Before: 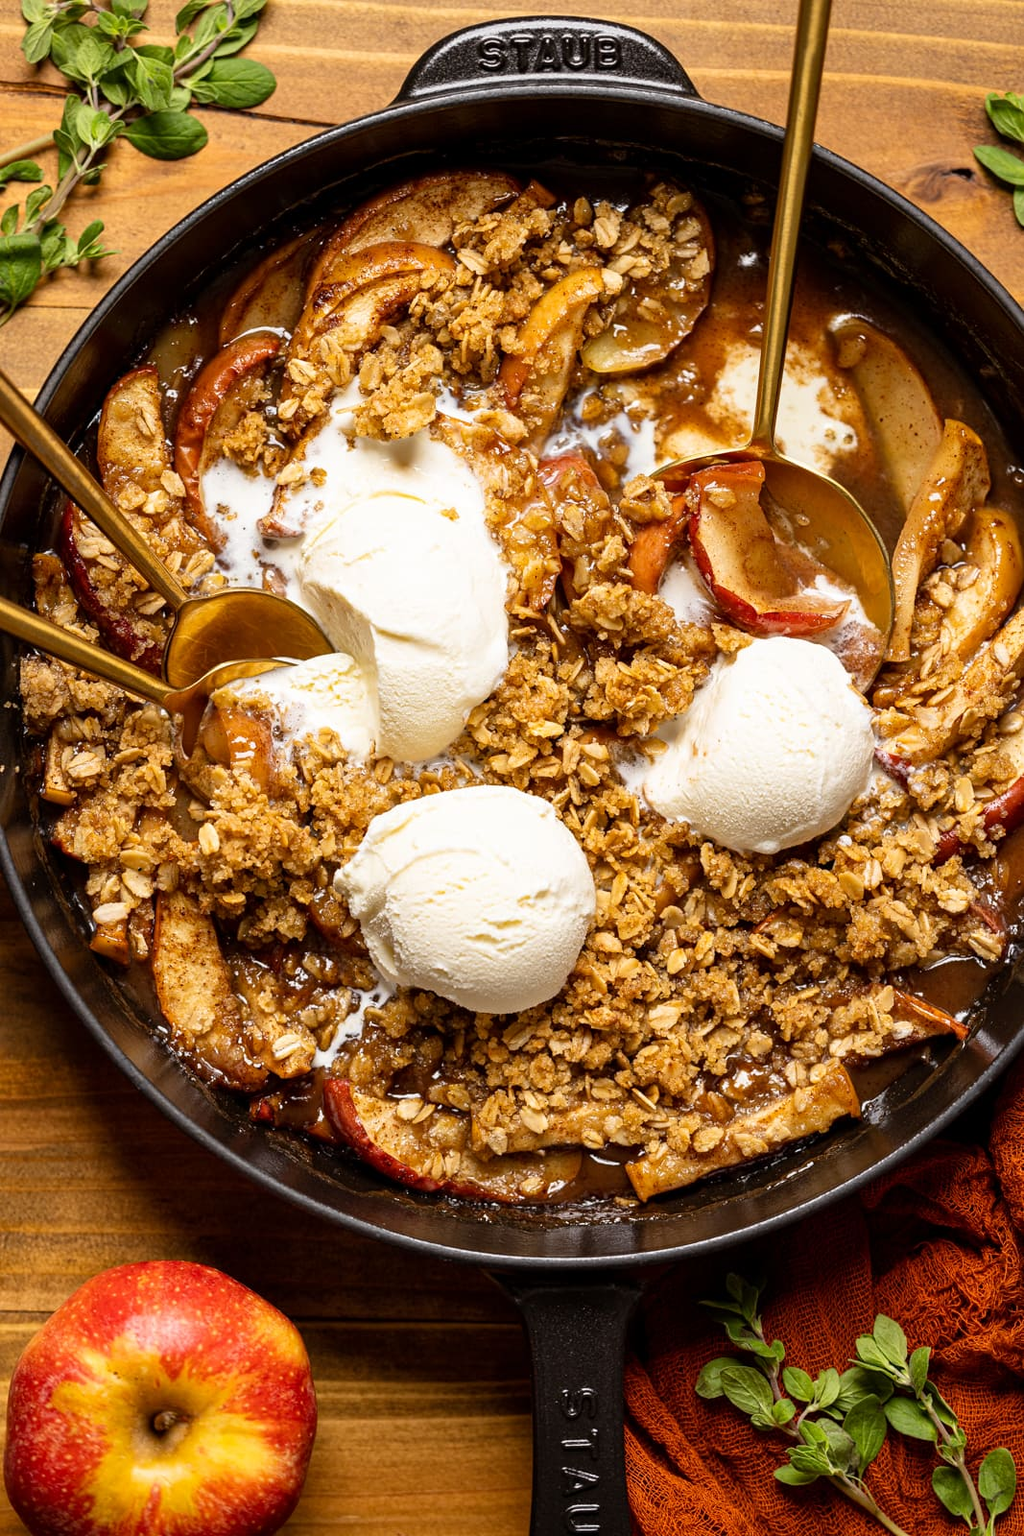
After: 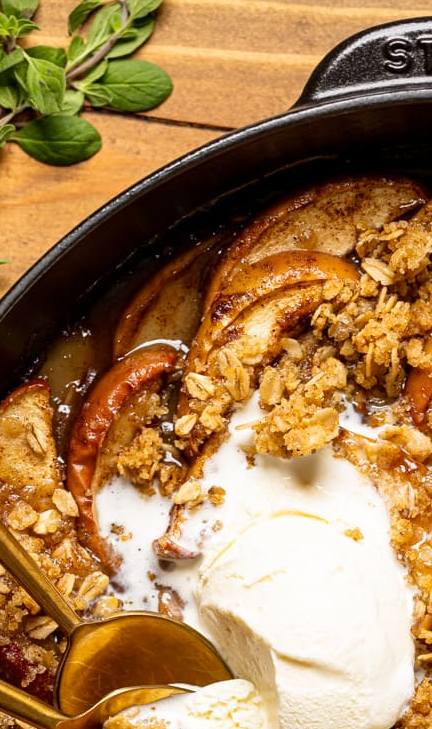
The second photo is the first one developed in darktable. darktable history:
crop and rotate: left 10.813%, top 0.111%, right 48.694%, bottom 54.311%
